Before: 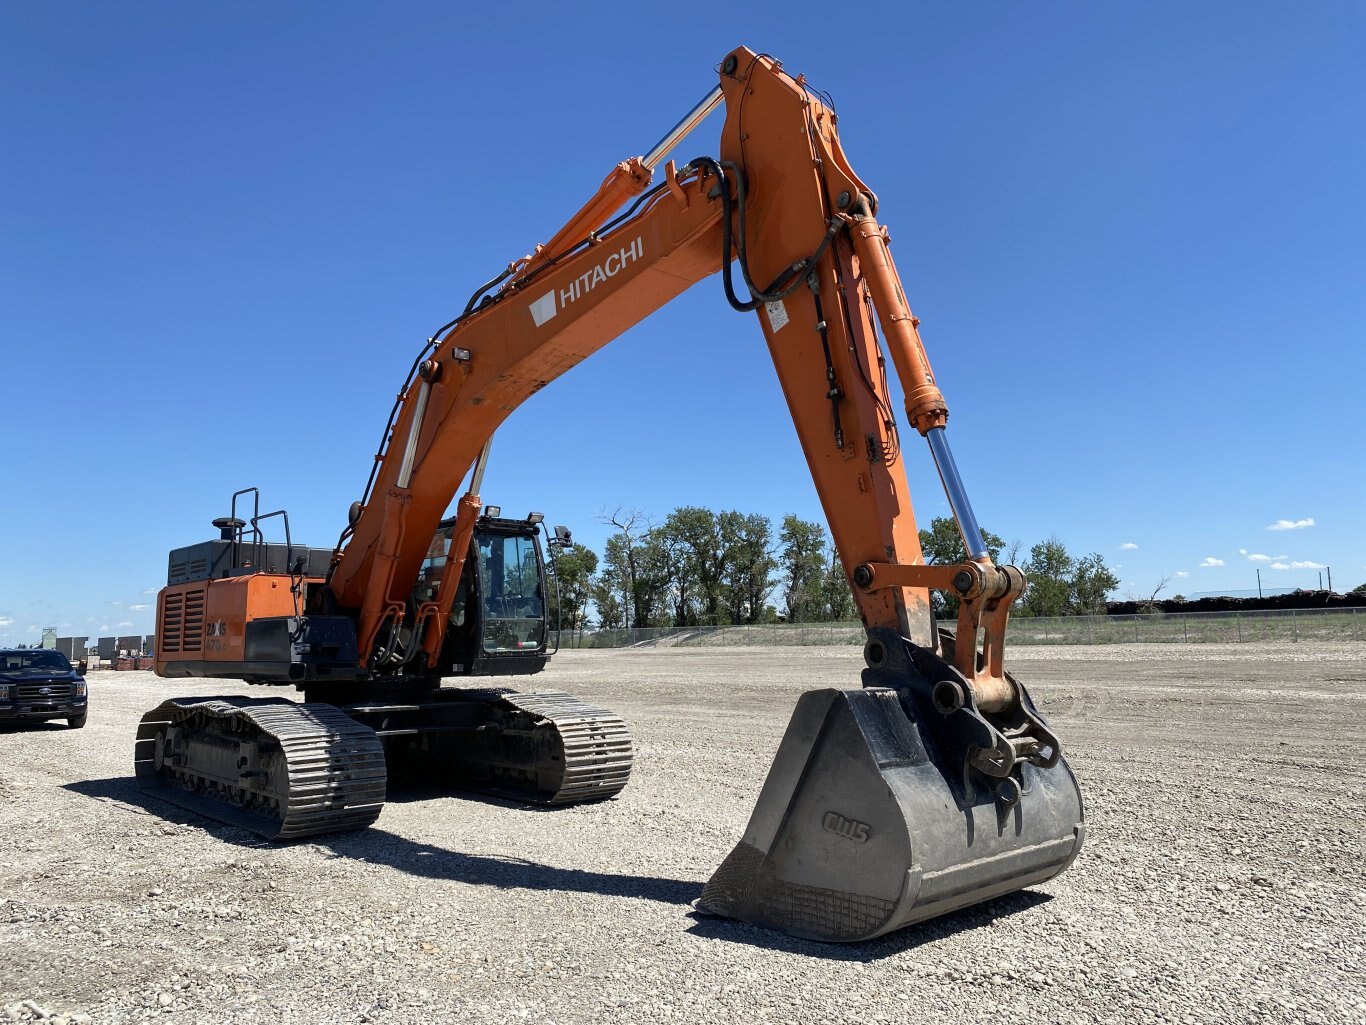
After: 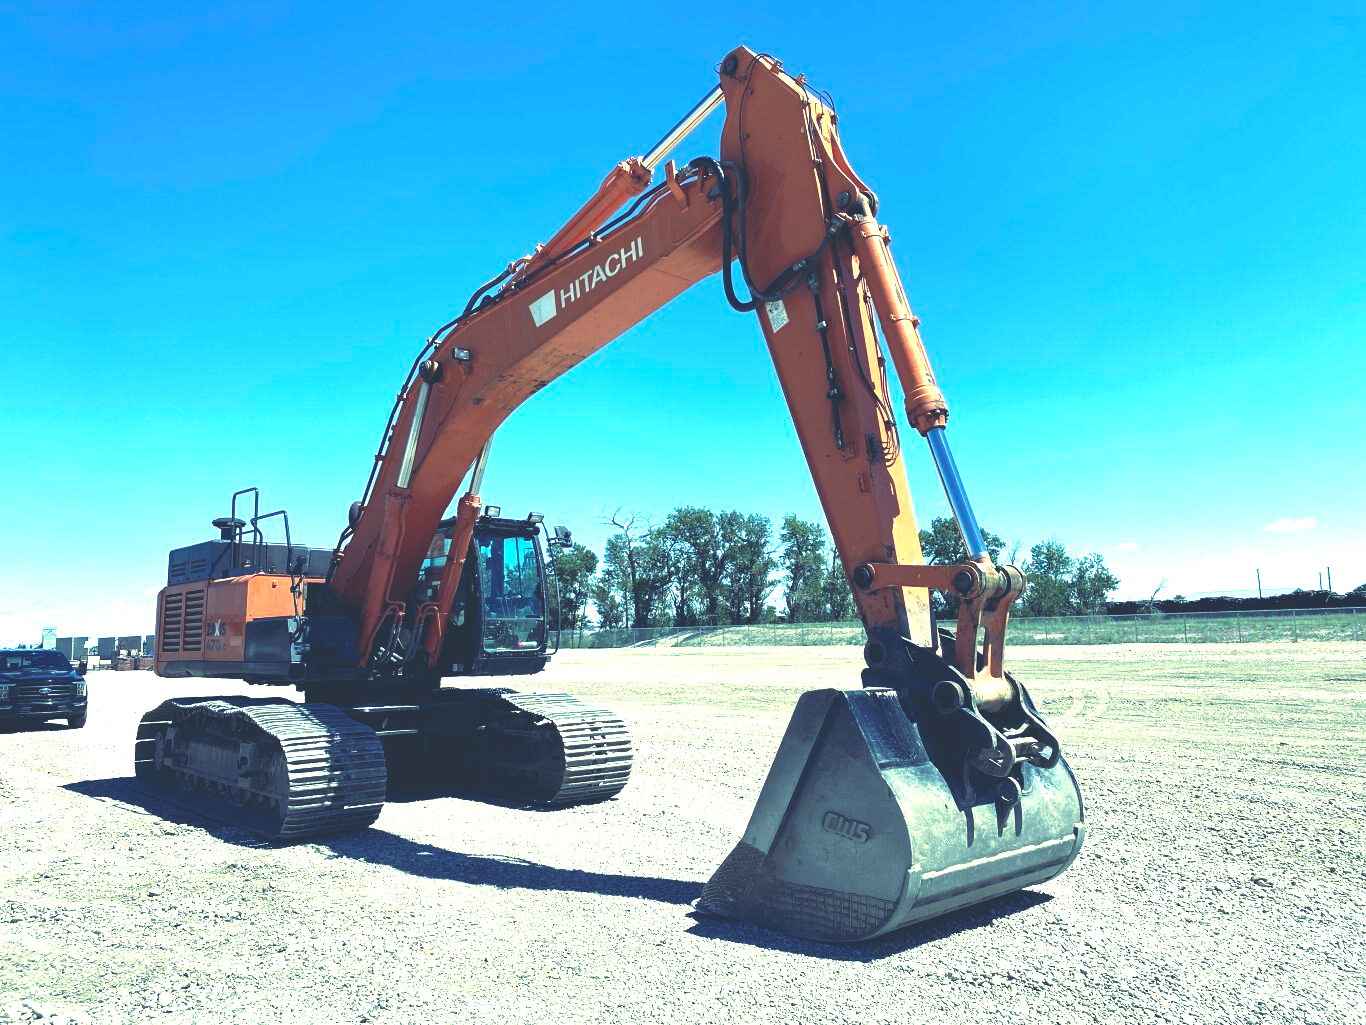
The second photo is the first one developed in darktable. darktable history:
rgb curve: curves: ch0 [(0, 0.186) (0.314, 0.284) (0.576, 0.466) (0.805, 0.691) (0.936, 0.886)]; ch1 [(0, 0.186) (0.314, 0.284) (0.581, 0.534) (0.771, 0.746) (0.936, 0.958)]; ch2 [(0, 0.216) (0.275, 0.39) (1, 1)], mode RGB, independent channels, compensate middle gray true, preserve colors none
exposure: black level correction 0, exposure 1.5 EV, compensate highlight preservation false
color balance: lift [1.005, 0.99, 1.007, 1.01], gamma [1, 1.034, 1.032, 0.966], gain [0.873, 1.055, 1.067, 0.933]
